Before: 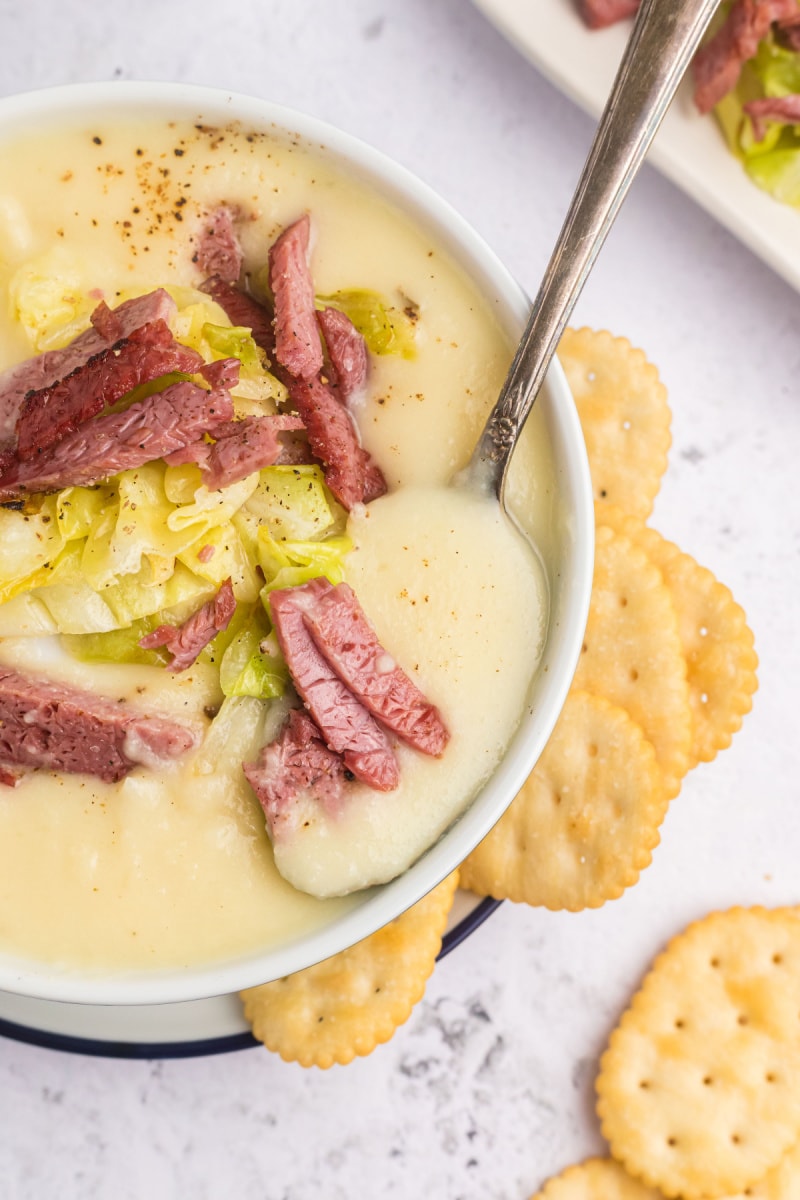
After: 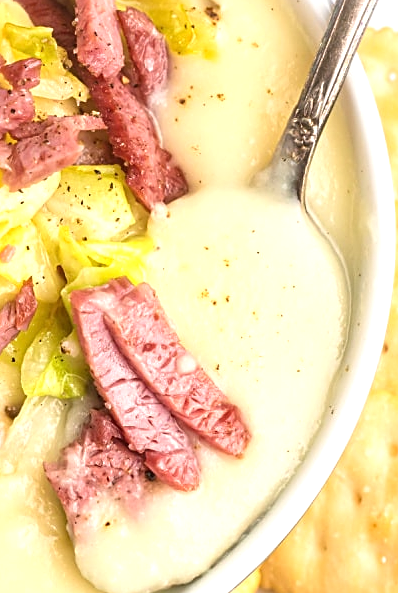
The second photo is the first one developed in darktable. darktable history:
exposure: exposure 0.603 EV, compensate highlight preservation false
sharpen: amount 0.484
crop: left 24.966%, top 25.074%, right 25.245%, bottom 25.504%
